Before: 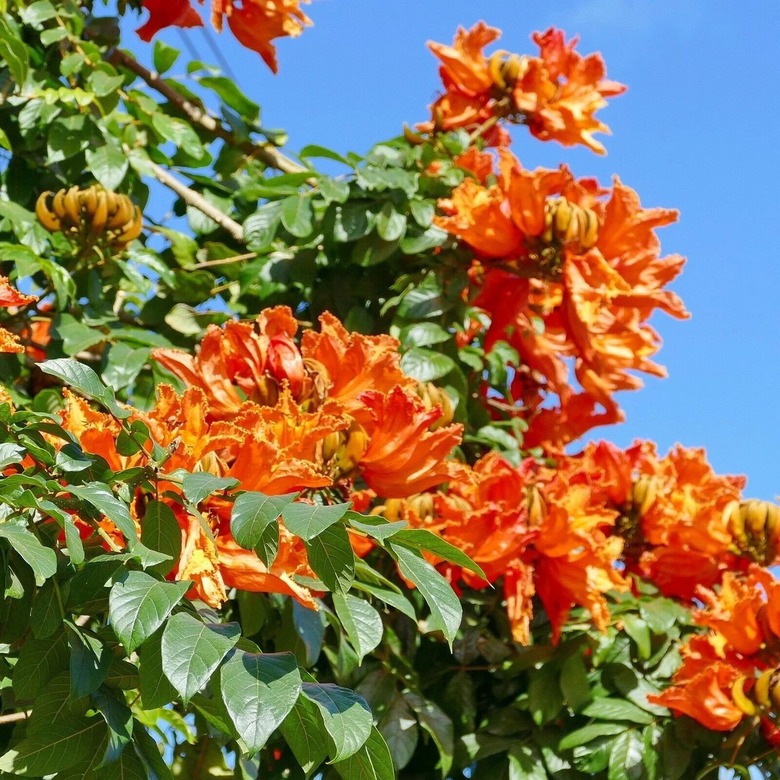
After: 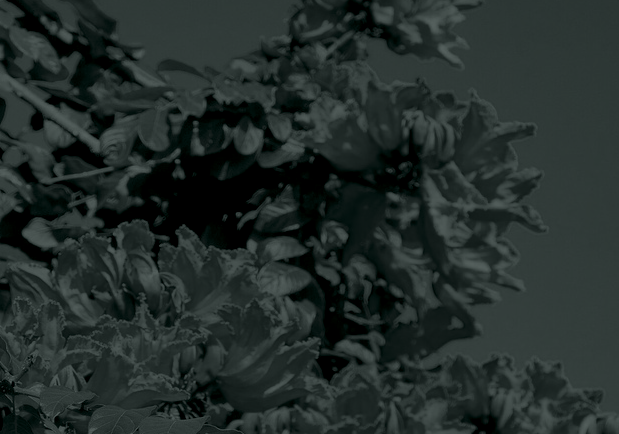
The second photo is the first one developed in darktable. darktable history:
crop: left 18.38%, top 11.092%, right 2.134%, bottom 33.217%
shadows and highlights: radius 171.16, shadows 27, white point adjustment 3.13, highlights -67.95, soften with gaussian
colorize: hue 90°, saturation 19%, lightness 1.59%, version 1
